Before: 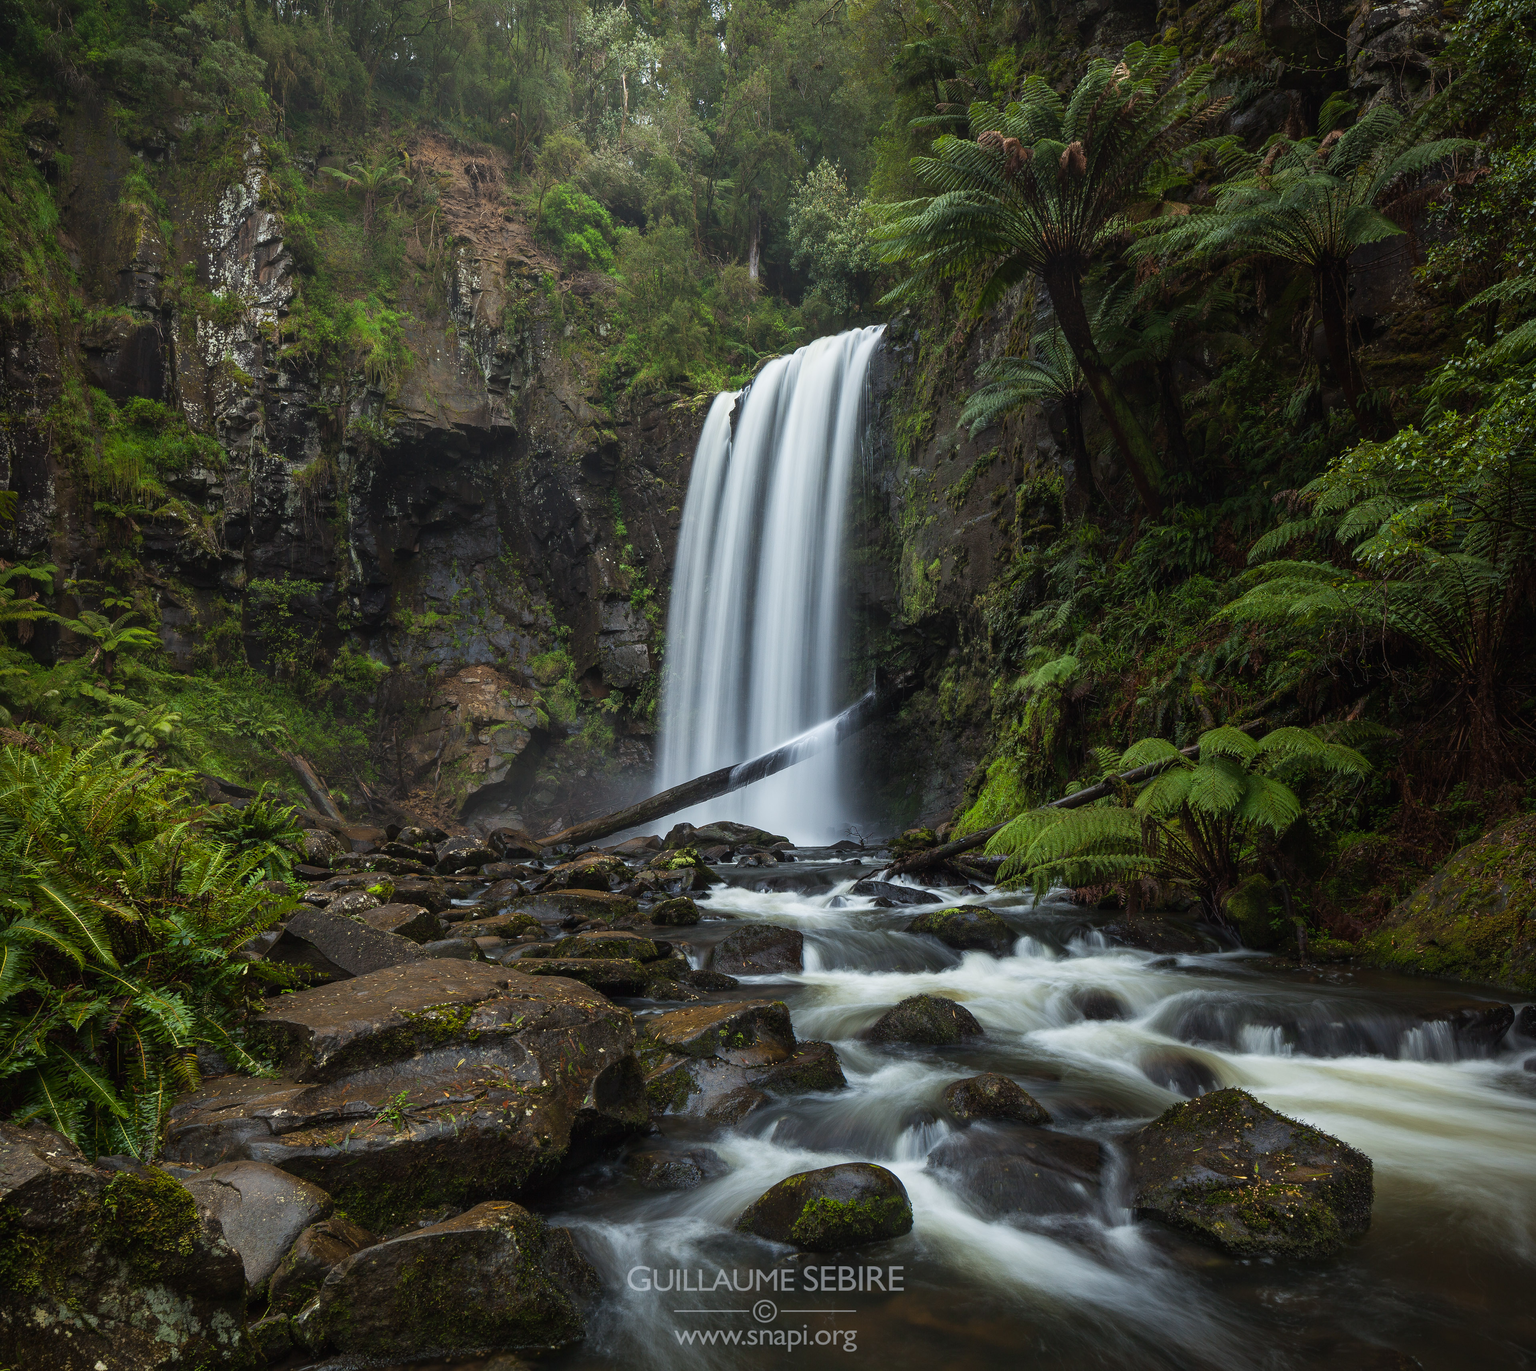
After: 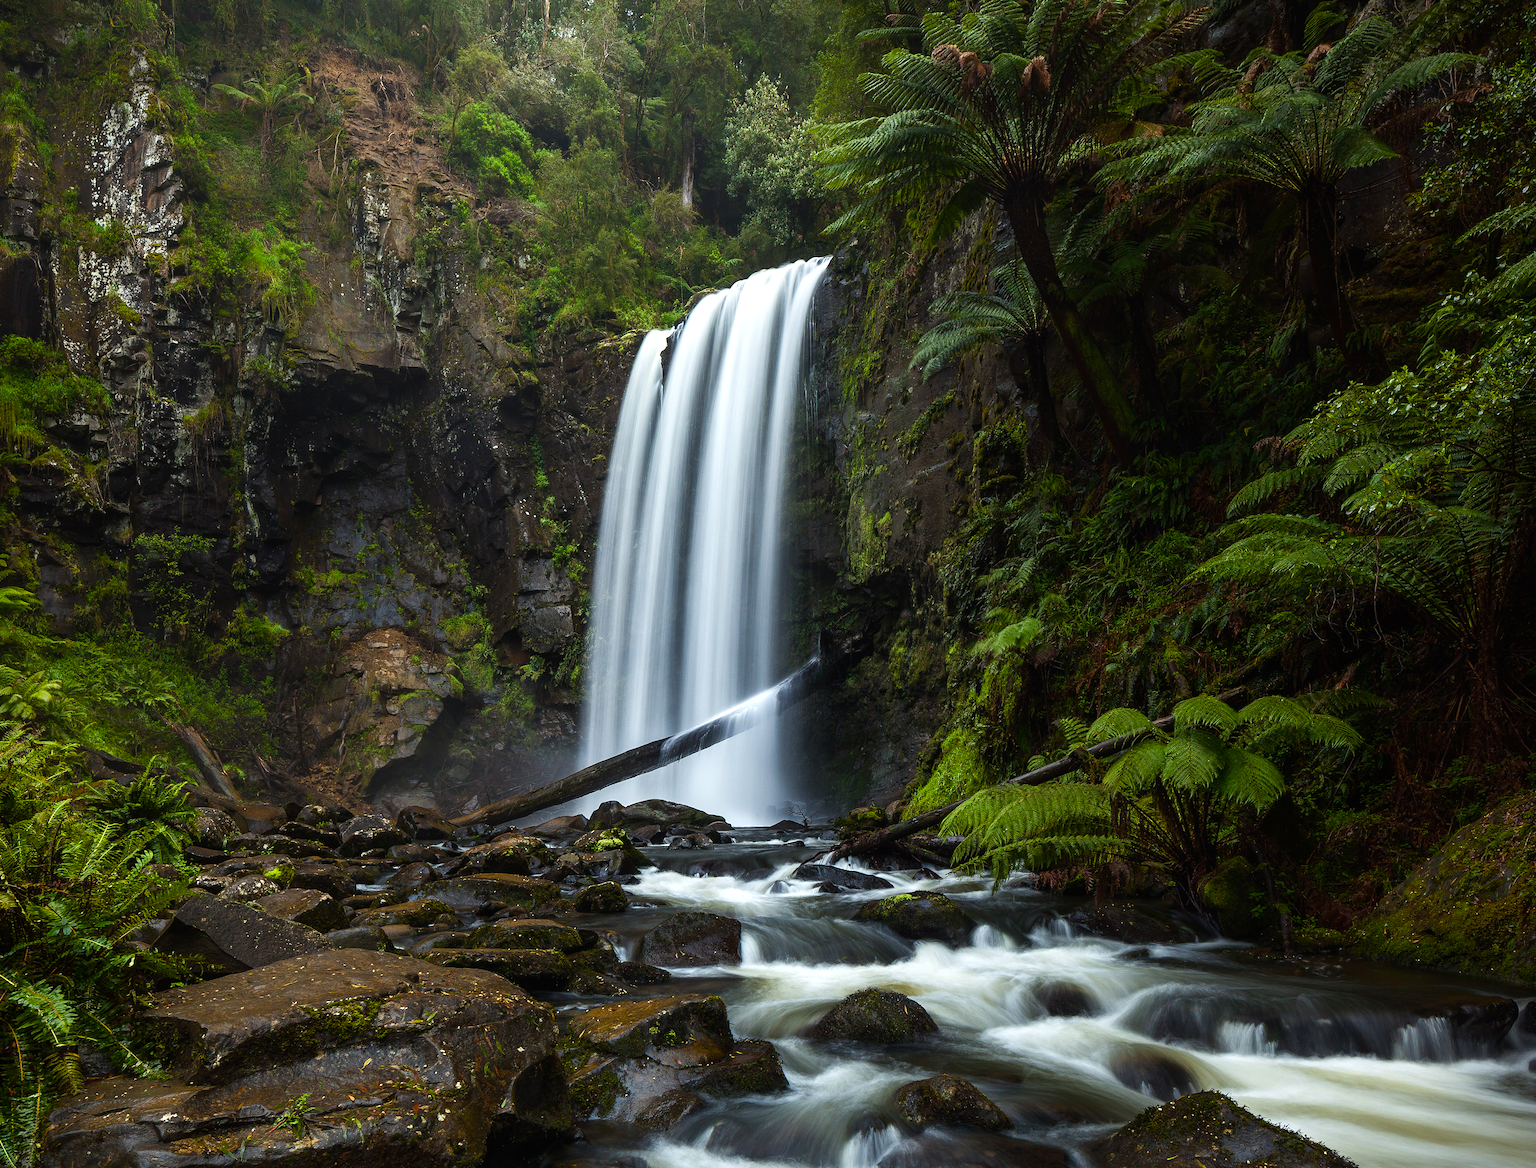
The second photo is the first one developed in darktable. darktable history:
crop: left 8.155%, top 6.611%, bottom 15.385%
color balance rgb: shadows lift › luminance -20%, power › hue 72.24°, highlights gain › luminance 15%, global offset › hue 171.6°, perceptual saturation grading › global saturation 14.09%, perceptual saturation grading › highlights -25%, perceptual saturation grading › shadows 25%, global vibrance 25%, contrast 10%
